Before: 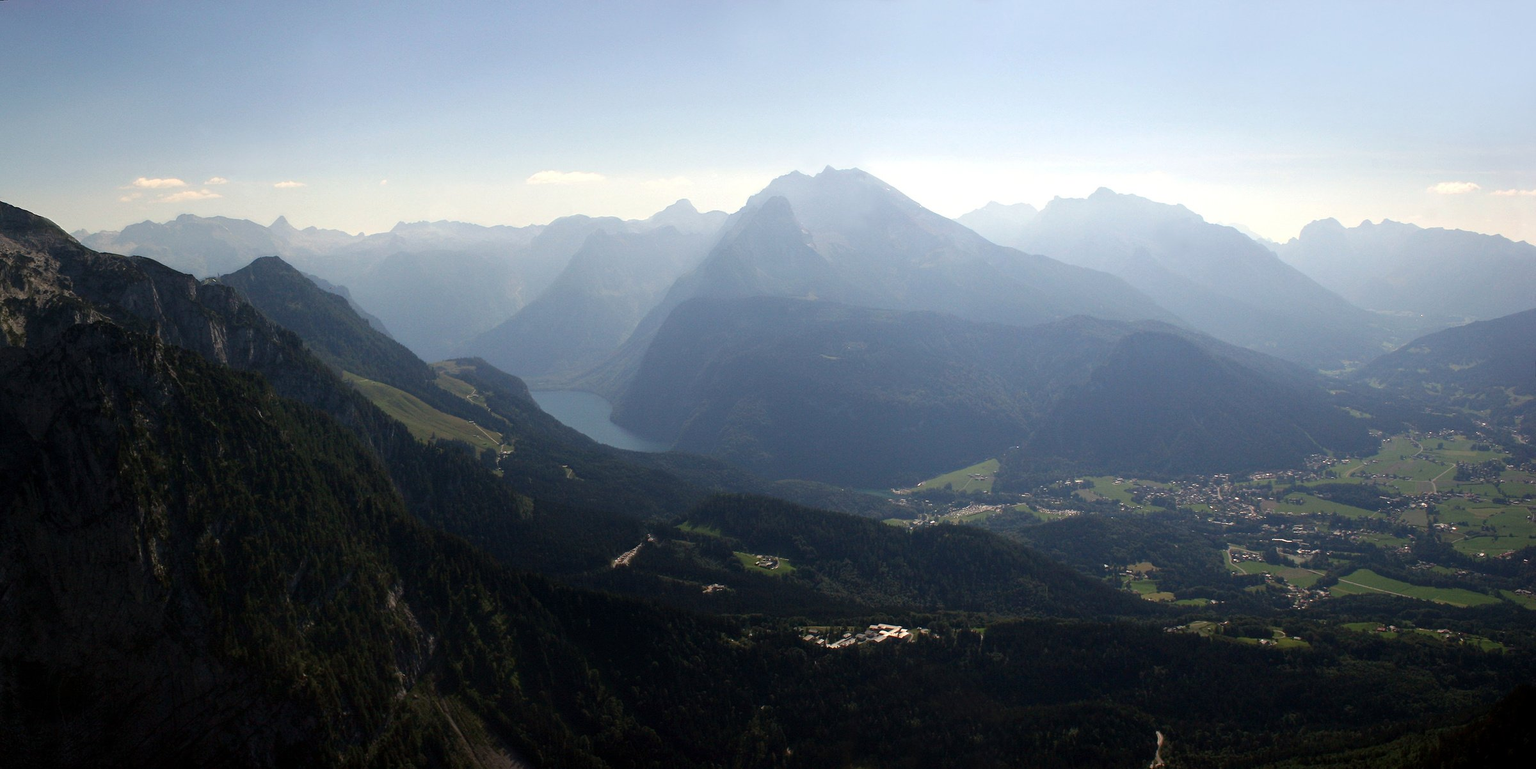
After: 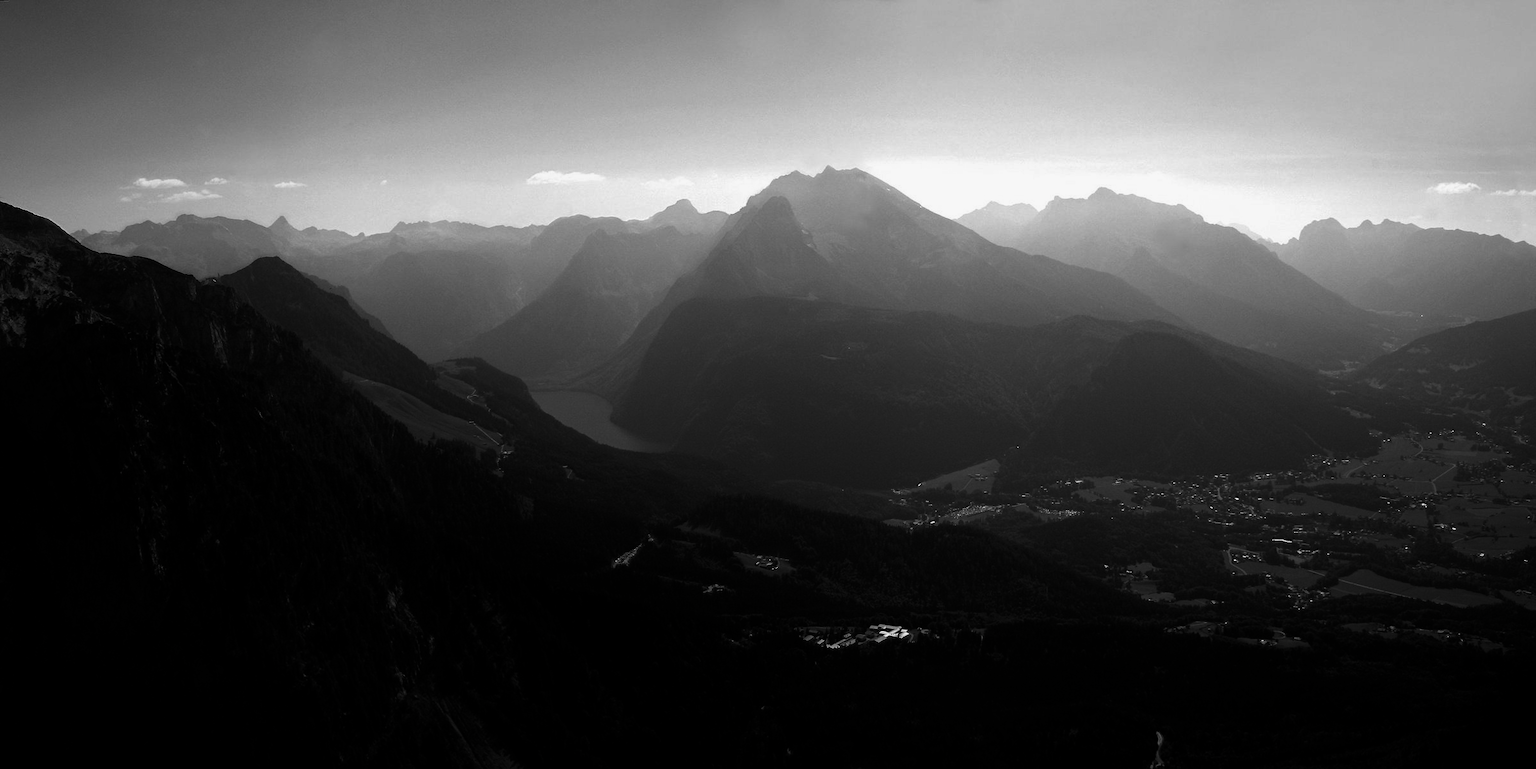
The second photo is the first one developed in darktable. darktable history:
contrast brightness saturation: contrast -0.026, brightness -0.587, saturation -0.999
